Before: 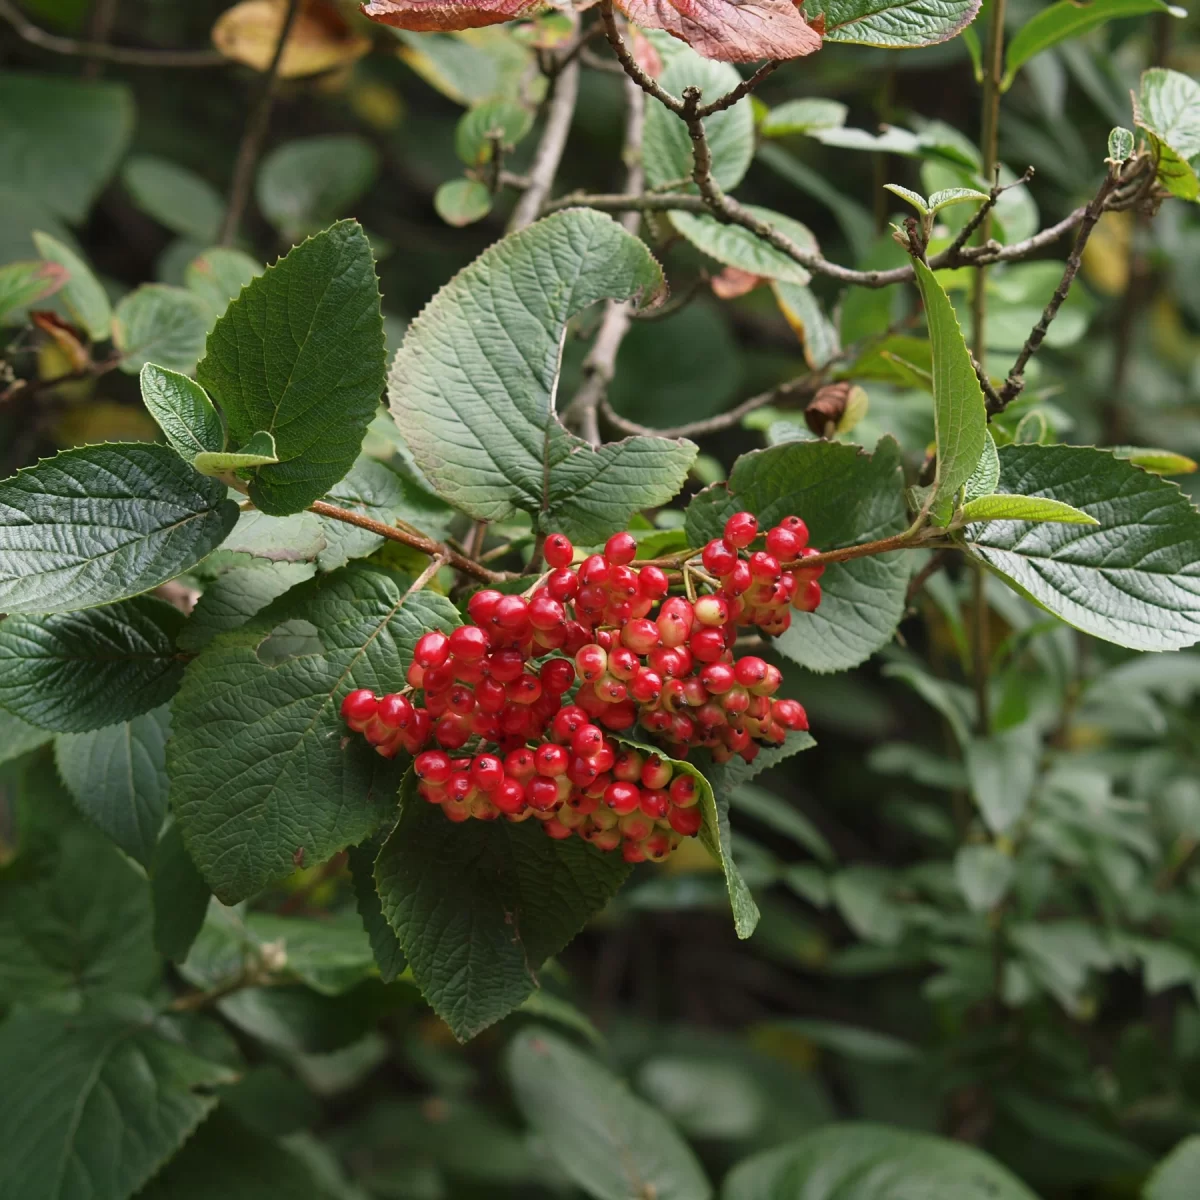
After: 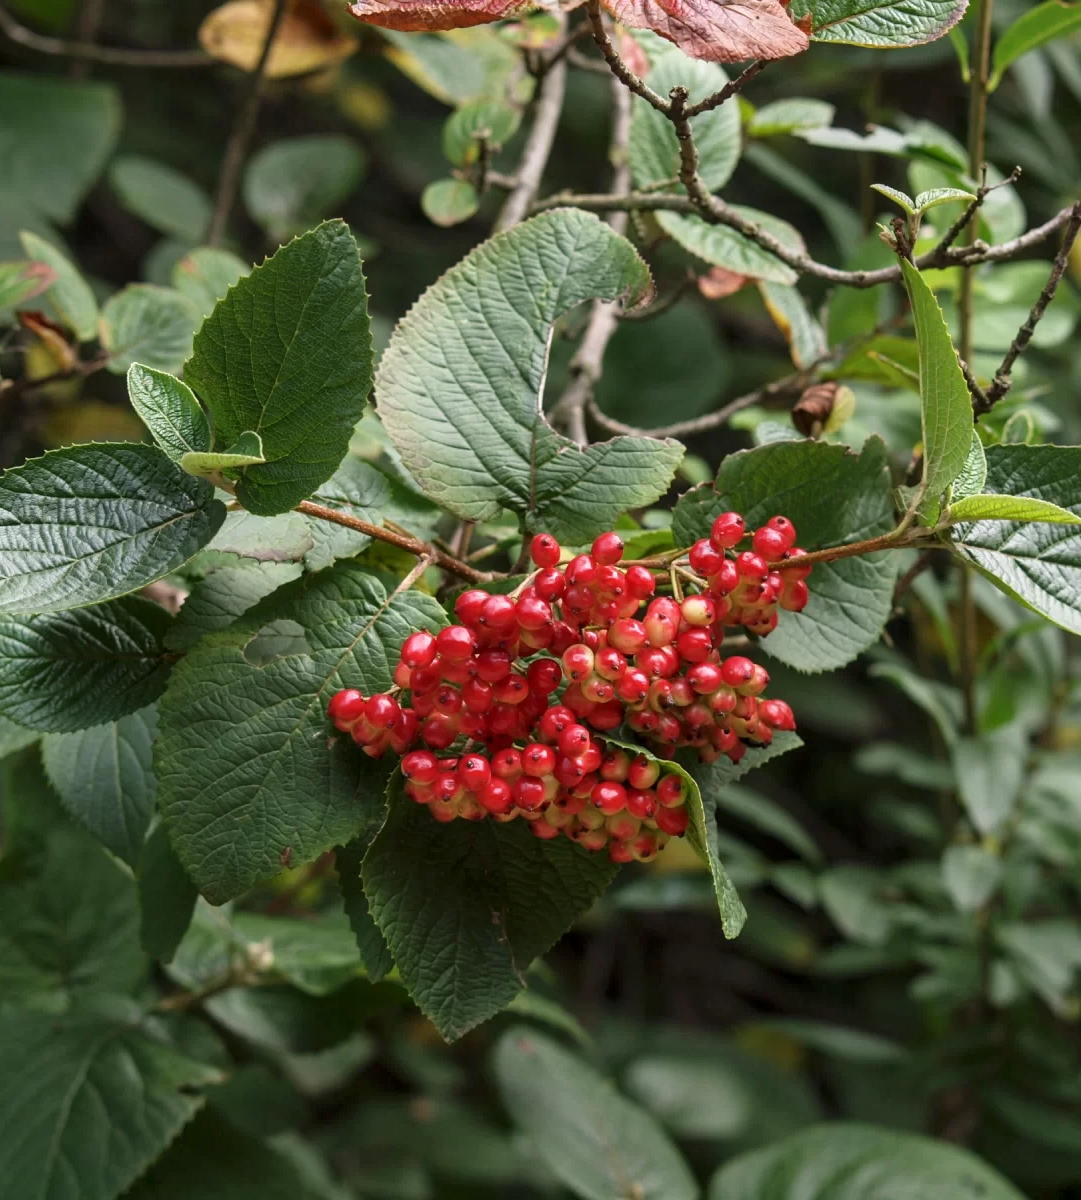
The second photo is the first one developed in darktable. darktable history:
crop and rotate: left 1.088%, right 8.807%
local contrast: on, module defaults
